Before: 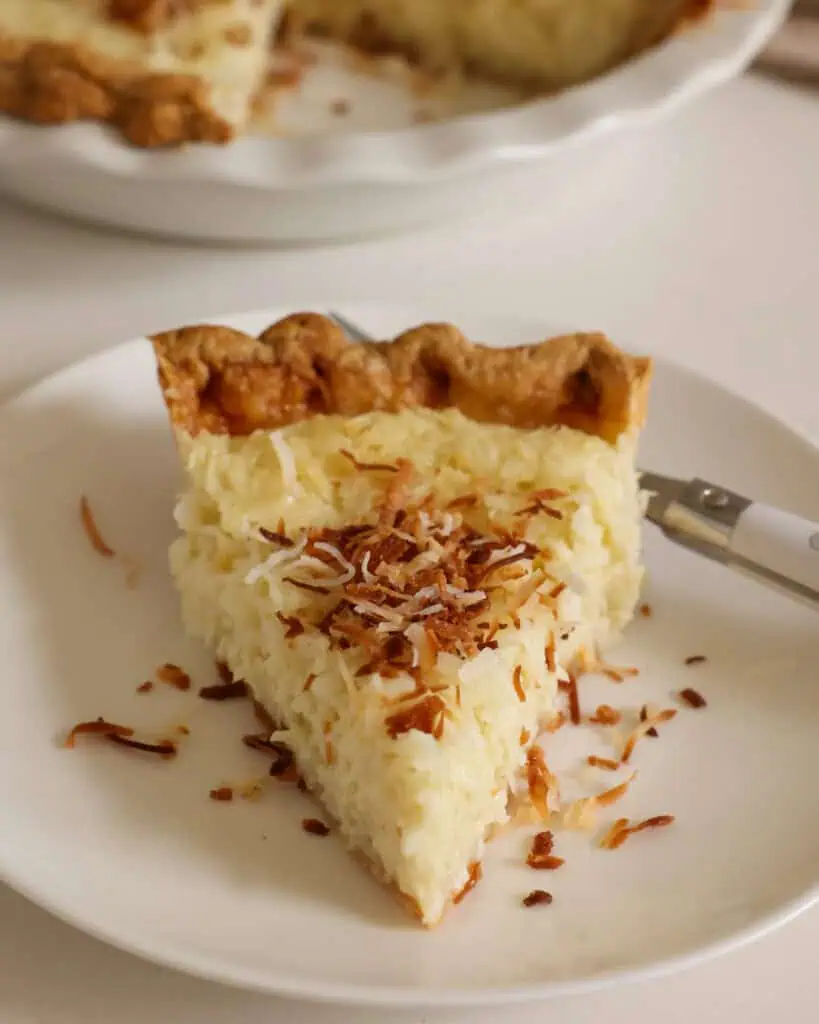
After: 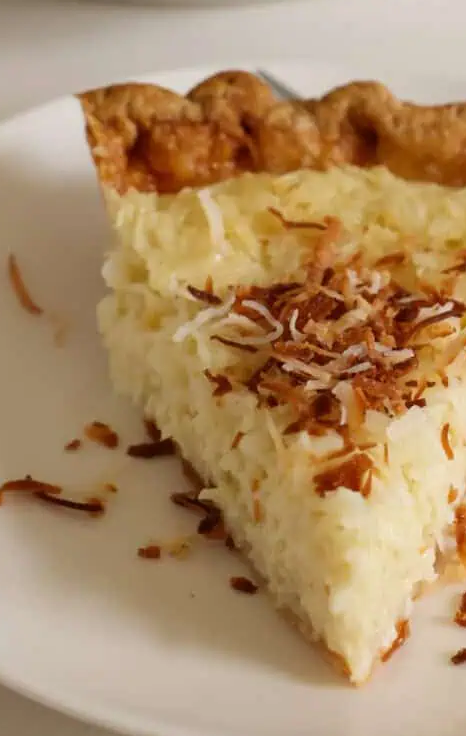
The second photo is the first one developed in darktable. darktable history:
crop: left 8.822%, top 23.727%, right 34.27%, bottom 4.366%
